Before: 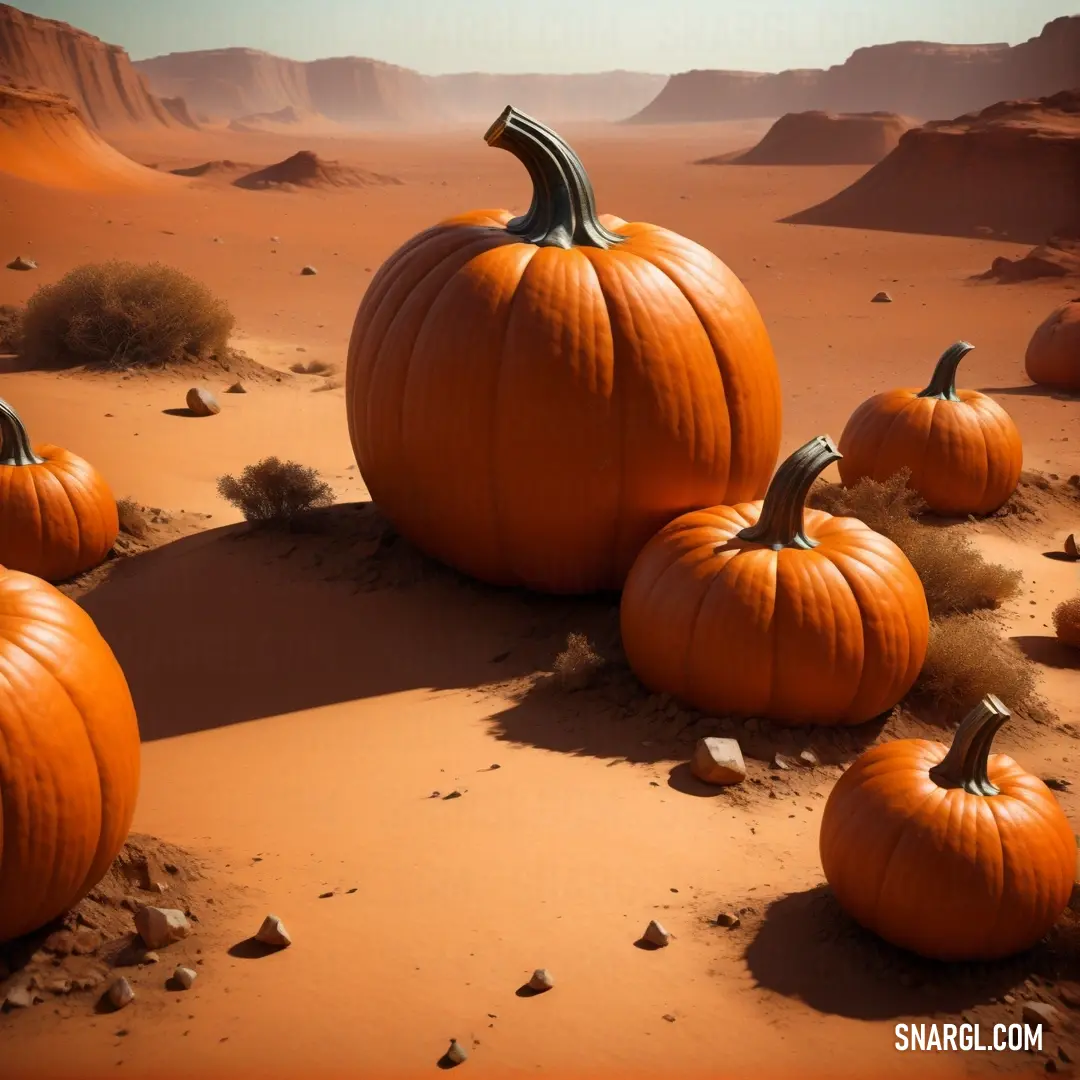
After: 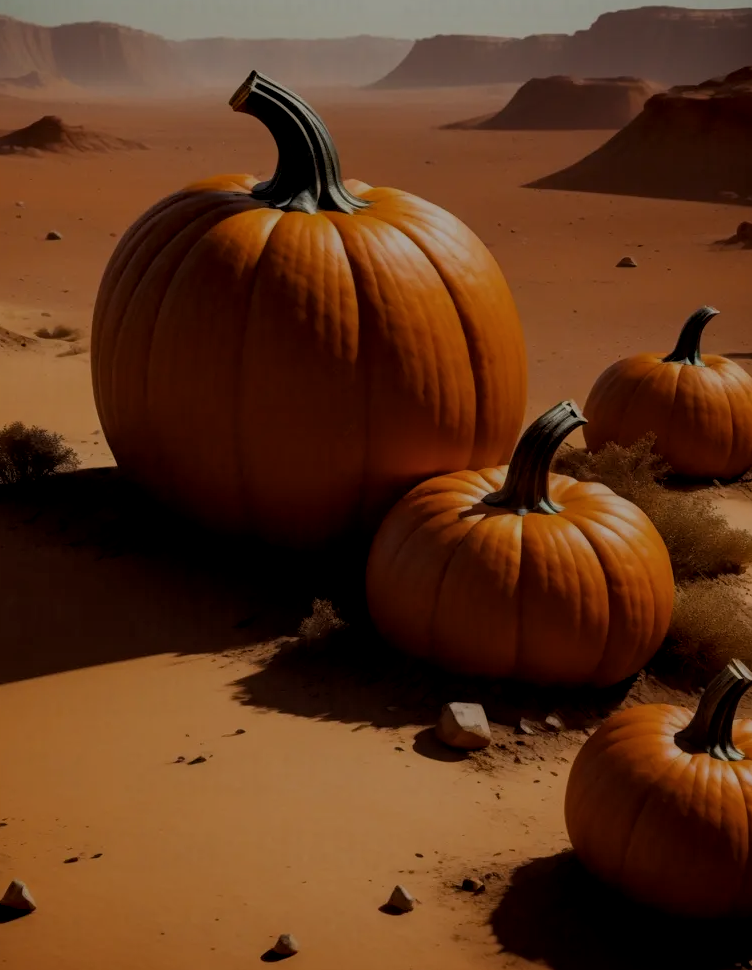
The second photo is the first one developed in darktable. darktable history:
color balance rgb: perceptual saturation grading › global saturation 2.971%, global vibrance 20%
exposure: exposure -1.401 EV, compensate exposure bias true, compensate highlight preservation false
local contrast: on, module defaults
filmic rgb: black relative exposure -7.98 EV, white relative exposure 3.98 EV, hardness 4.14, contrast 0.985, color science v6 (2022)
tone equalizer: -7 EV 0.183 EV, -6 EV 0.159 EV, -5 EV 0.058 EV, -4 EV 0.025 EV, -2 EV -0.039 EV, -1 EV -0.028 EV, +0 EV -0.037 EV, edges refinement/feathering 500, mask exposure compensation -1.57 EV, preserve details no
crop and rotate: left 23.659%, top 3.272%, right 6.633%, bottom 6.836%
